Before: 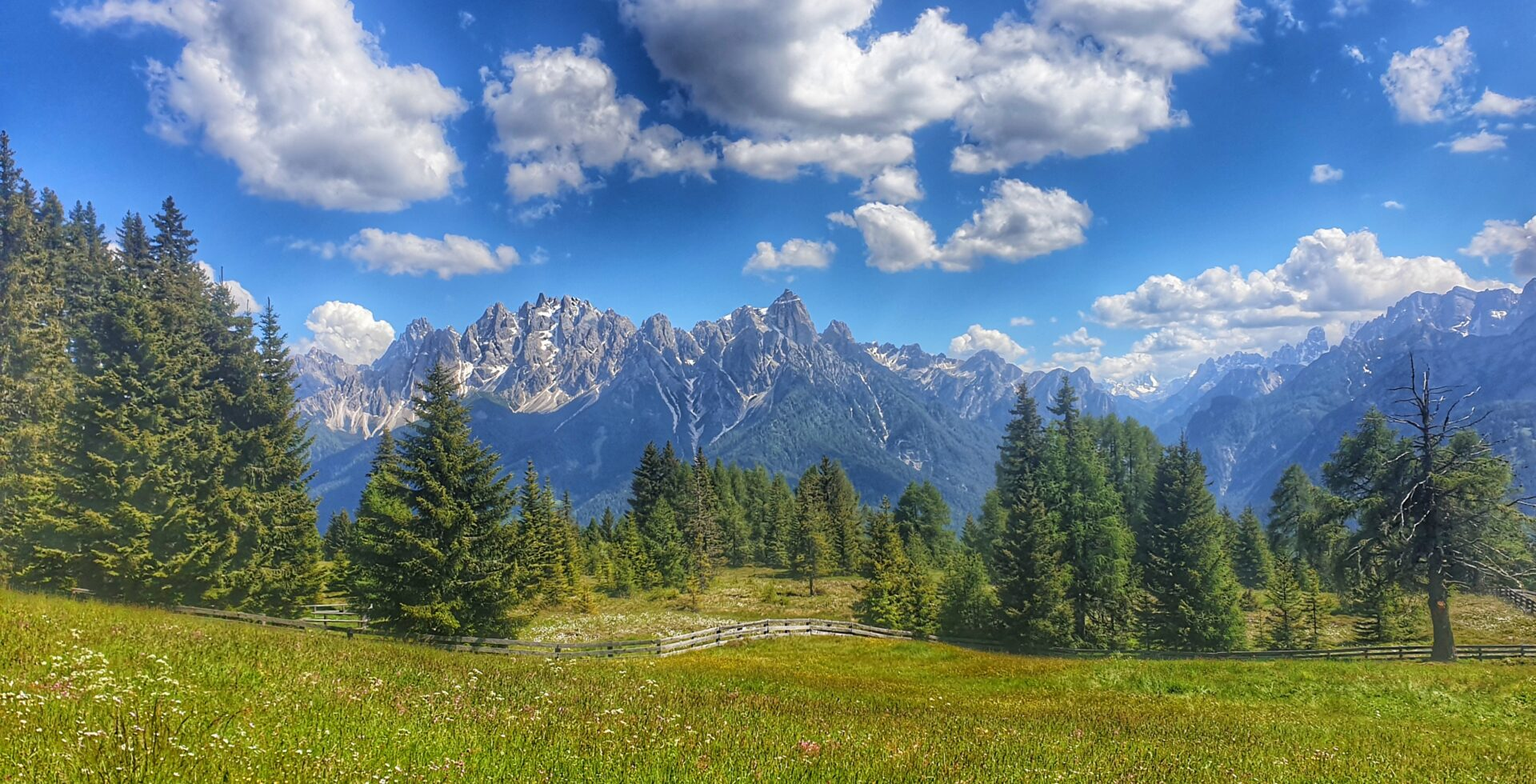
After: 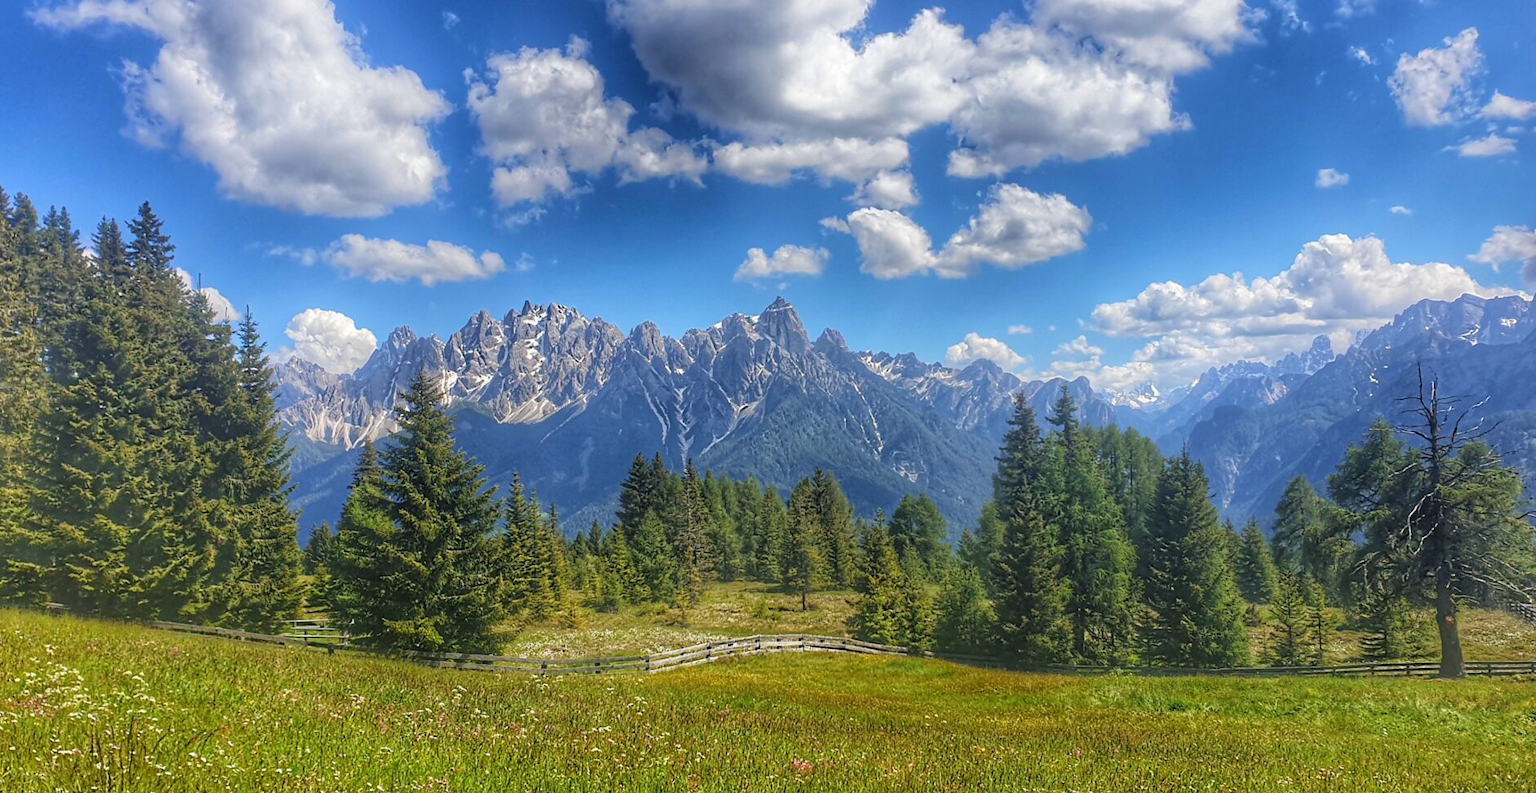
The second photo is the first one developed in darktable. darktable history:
exposure: compensate highlight preservation false
crop and rotate: left 1.774%, right 0.633%, bottom 1.28%
